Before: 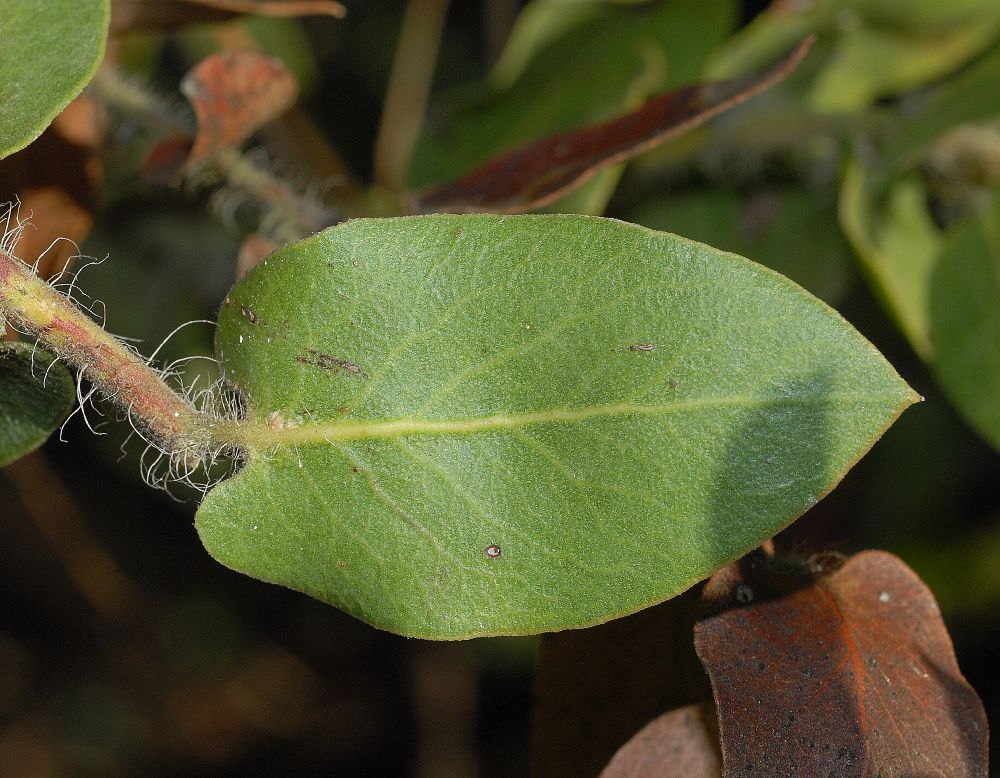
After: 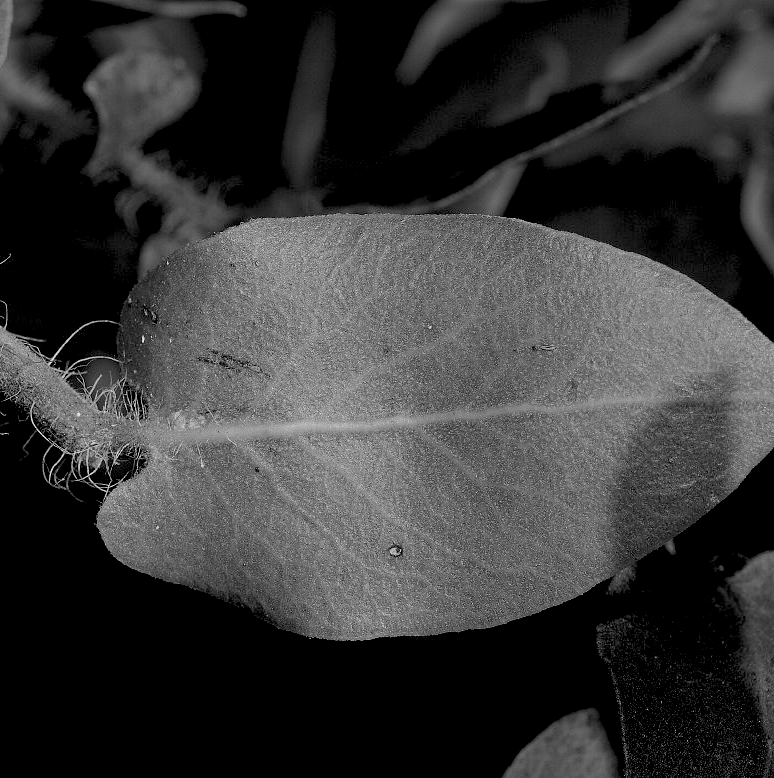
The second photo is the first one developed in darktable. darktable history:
crop: left 9.892%, right 12.675%
exposure: black level correction 0.044, exposure -0.234 EV, compensate exposure bias true, compensate highlight preservation false
color zones: curves: ch0 [(0, 0.613) (0.01, 0.613) (0.245, 0.448) (0.498, 0.529) (0.642, 0.665) (0.879, 0.777) (0.99, 0.613)]; ch1 [(0, 0) (0.143, 0) (0.286, 0) (0.429, 0) (0.571, 0) (0.714, 0) (0.857, 0)]
